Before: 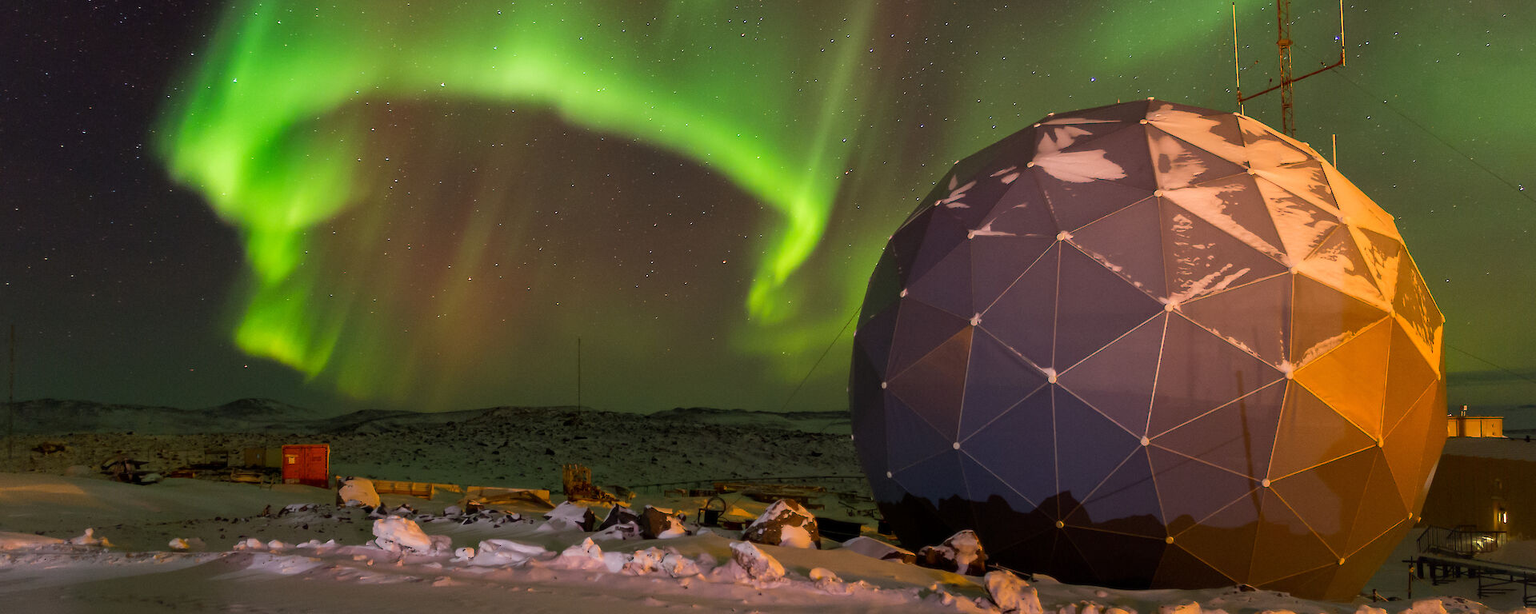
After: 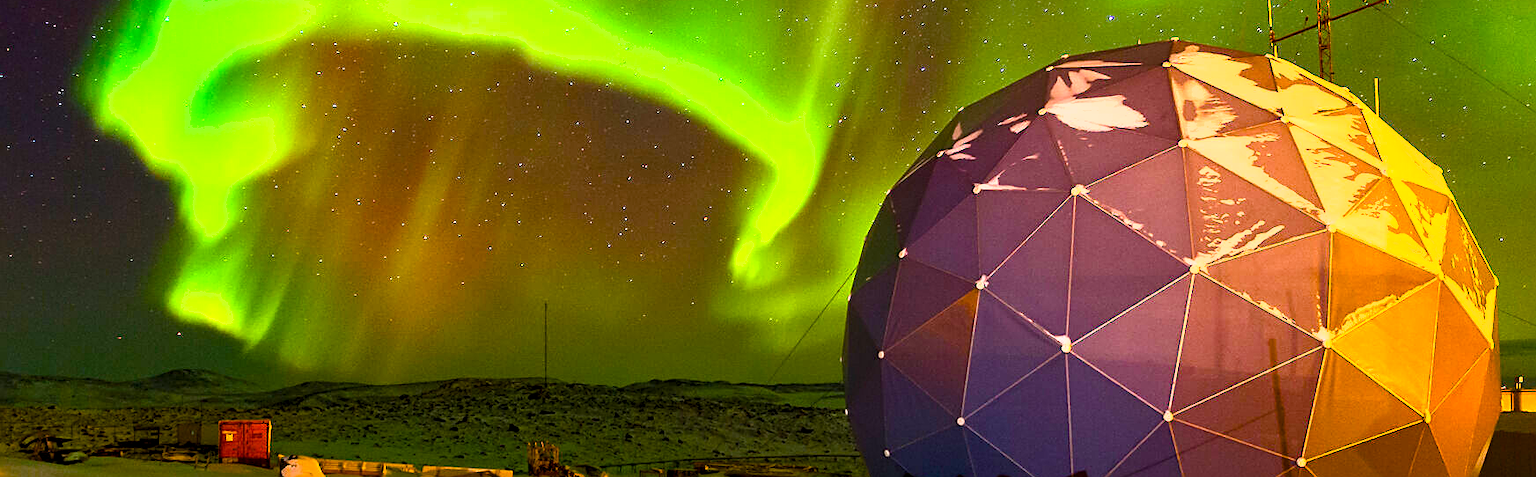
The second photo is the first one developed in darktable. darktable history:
color balance rgb: linear chroma grading › global chroma 14.794%, perceptual saturation grading › global saturation 43.917%, perceptual saturation grading › highlights -49.416%, perceptual saturation grading › shadows 29.439%, global vibrance 44.366%
local contrast: highlights 106%, shadows 101%, detail 119%, midtone range 0.2
crop: left 5.424%, top 10.363%, right 3.667%, bottom 18.88%
sharpen: on, module defaults
shadows and highlights: shadows 25.33, highlights -26.17
exposure: exposure 0.757 EV, compensate exposure bias true, compensate highlight preservation false
tone equalizer: -8 EV -0.74 EV, -7 EV -0.675 EV, -6 EV -0.639 EV, -5 EV -0.405 EV, -3 EV 0.369 EV, -2 EV 0.6 EV, -1 EV 0.699 EV, +0 EV 0.771 EV, edges refinement/feathering 500, mask exposure compensation -1.57 EV, preserve details no
